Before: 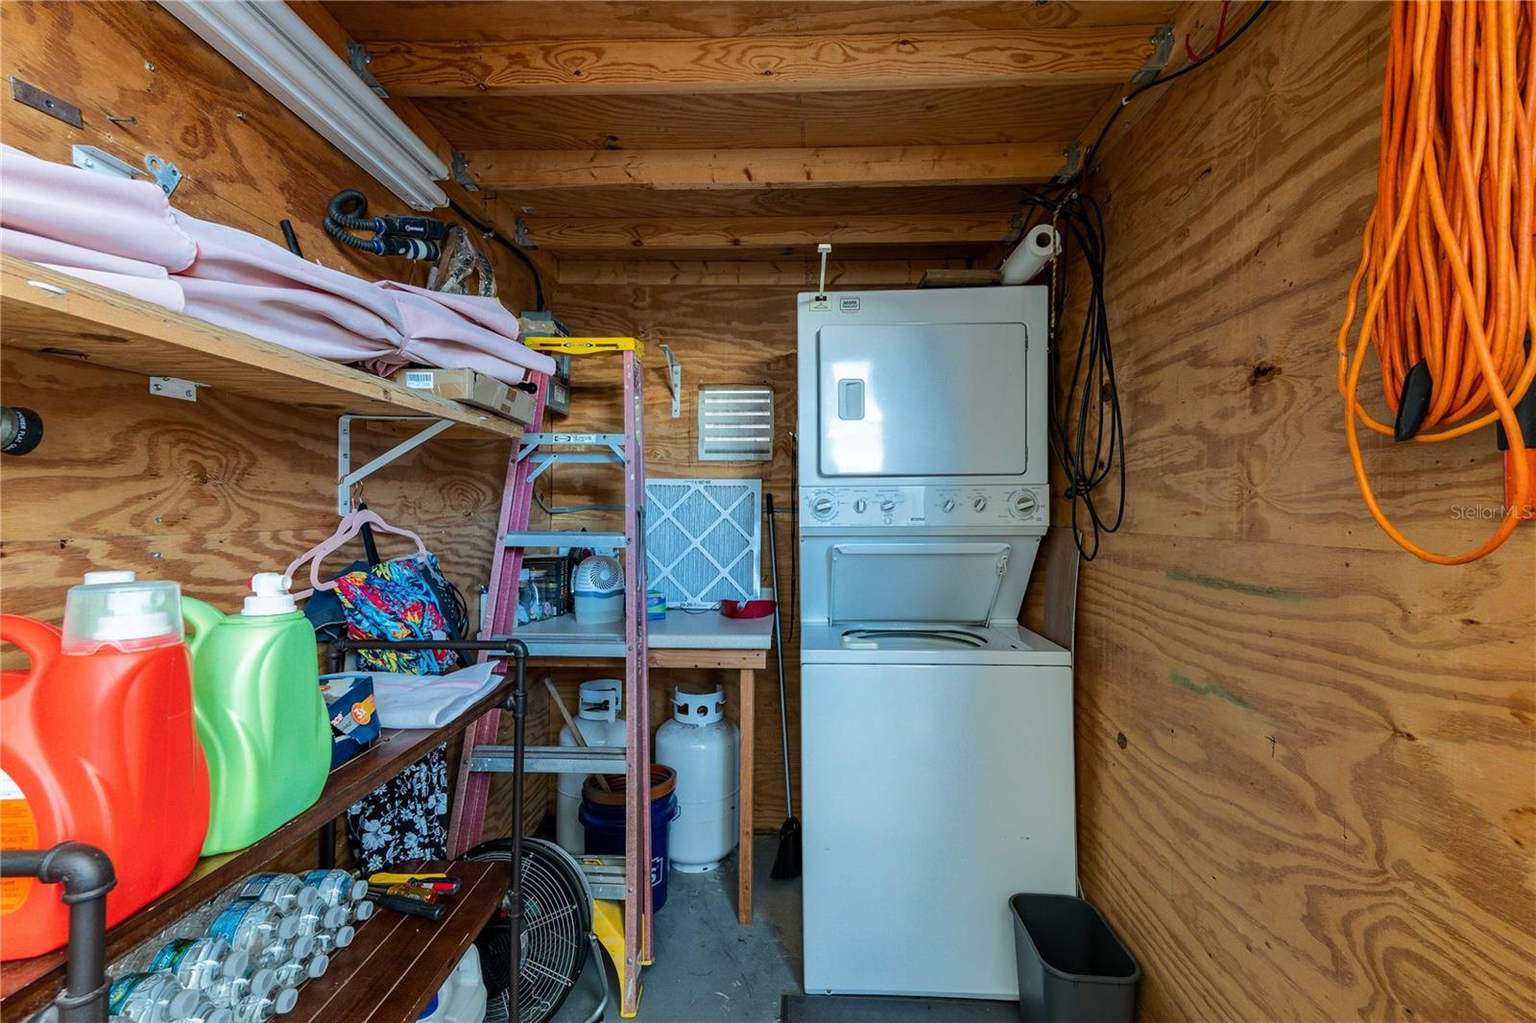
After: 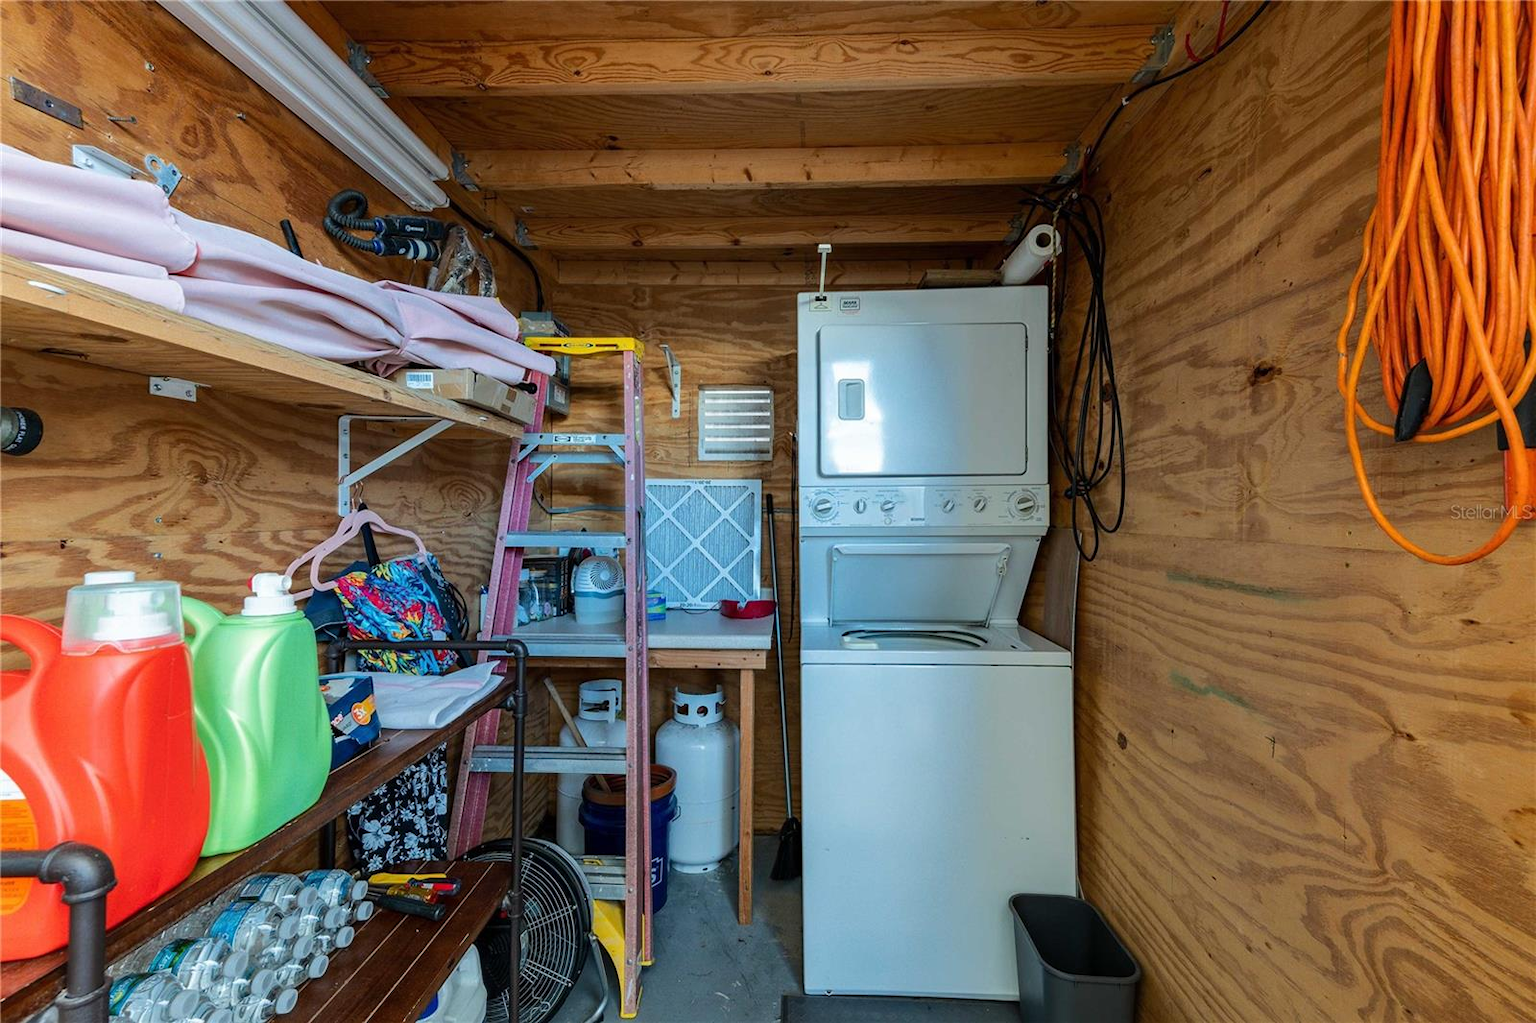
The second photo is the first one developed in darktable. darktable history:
color correction: highlights b* -0.053
